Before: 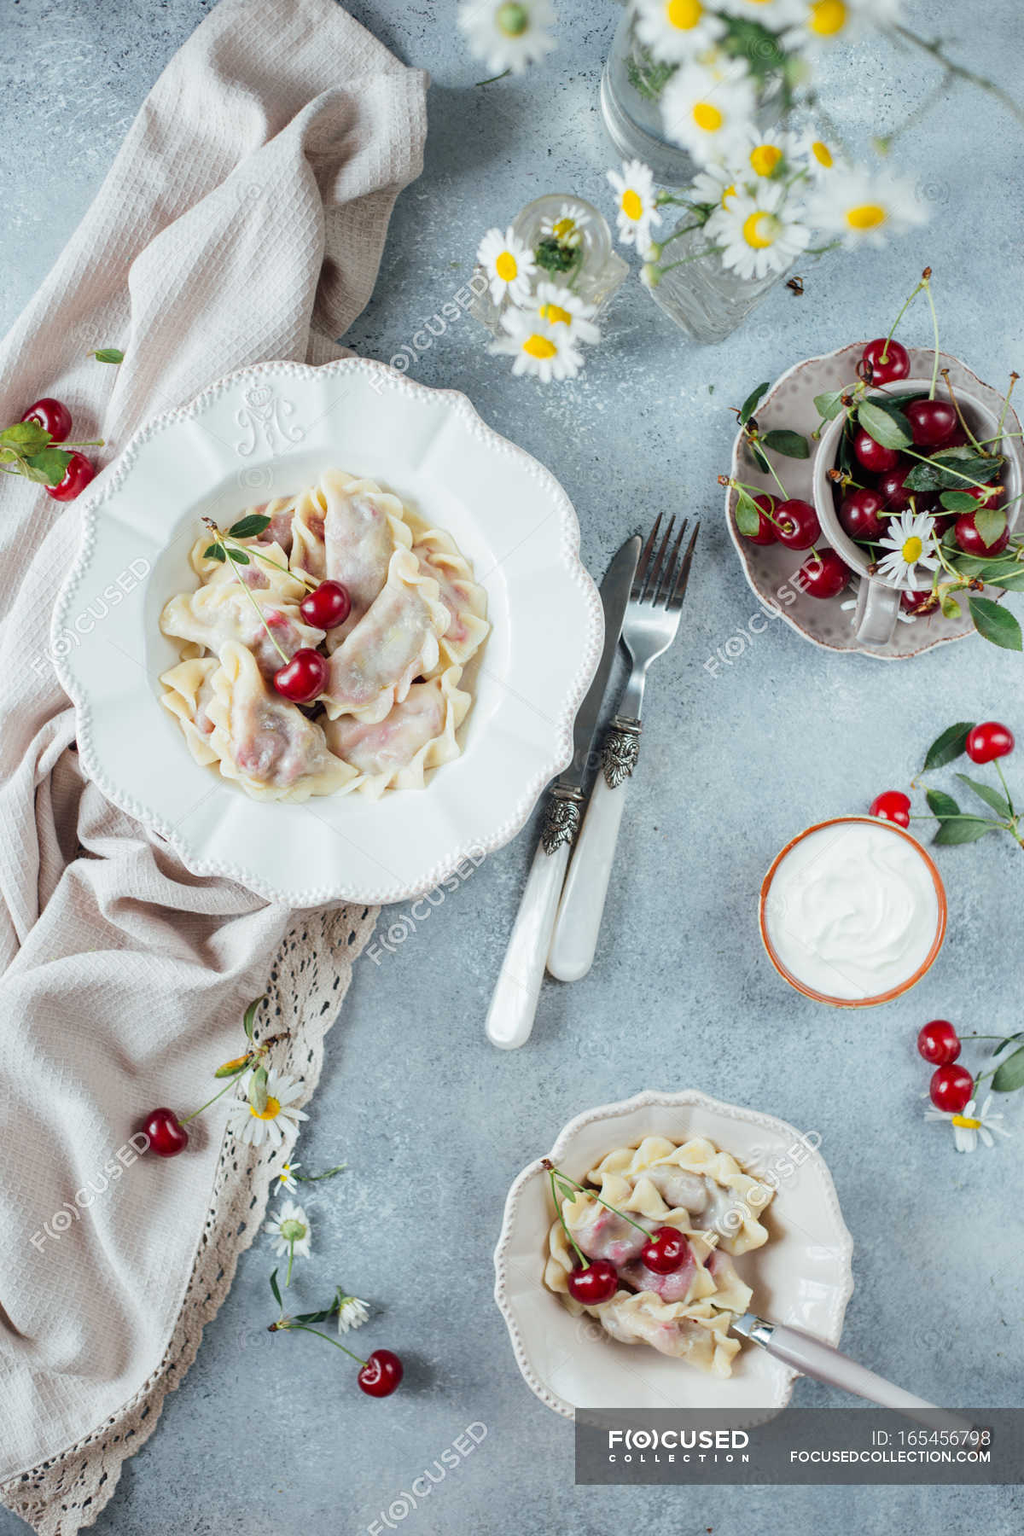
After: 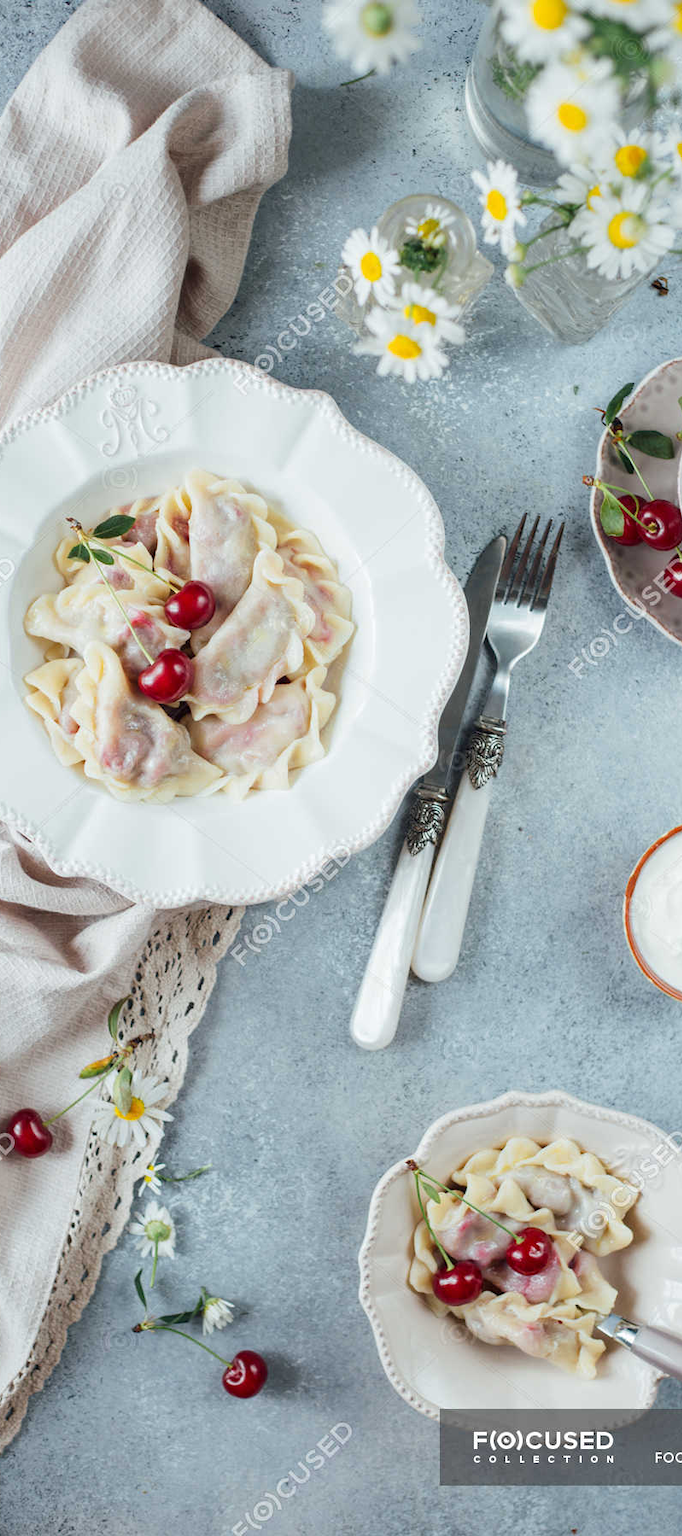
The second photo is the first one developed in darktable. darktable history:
crop and rotate: left 13.331%, right 20.028%
